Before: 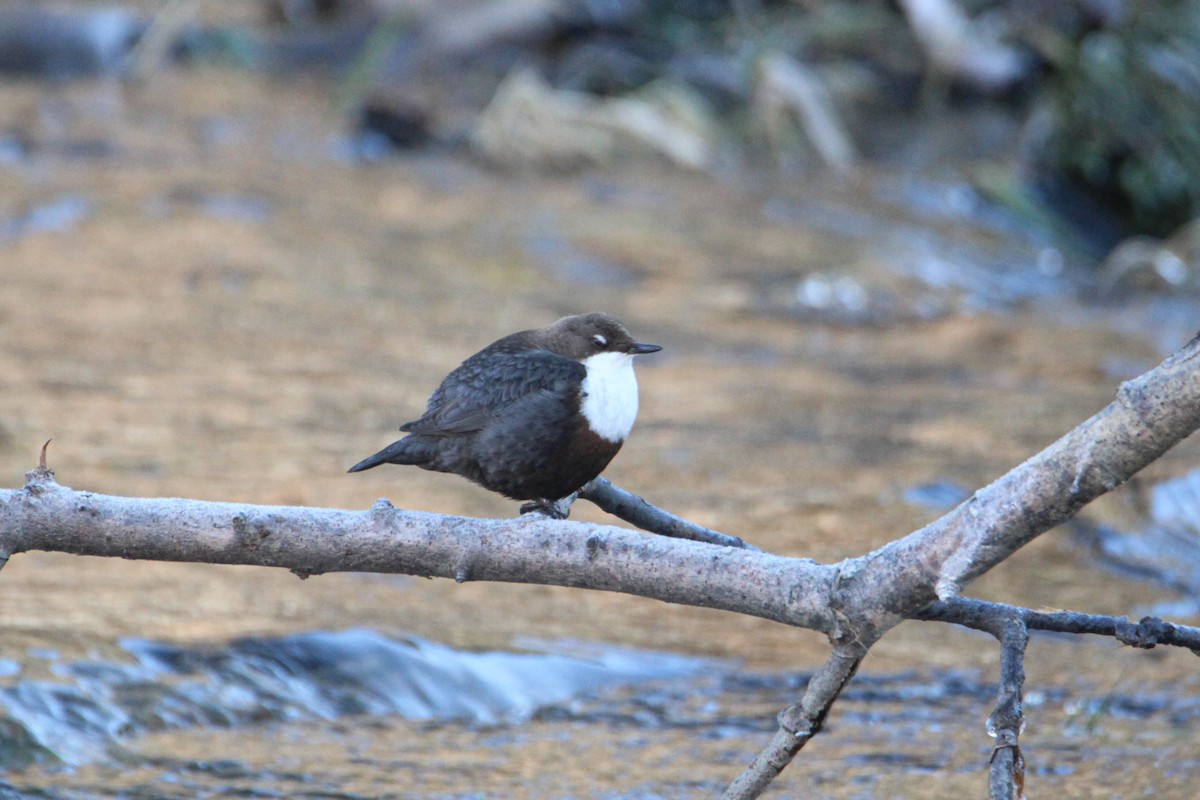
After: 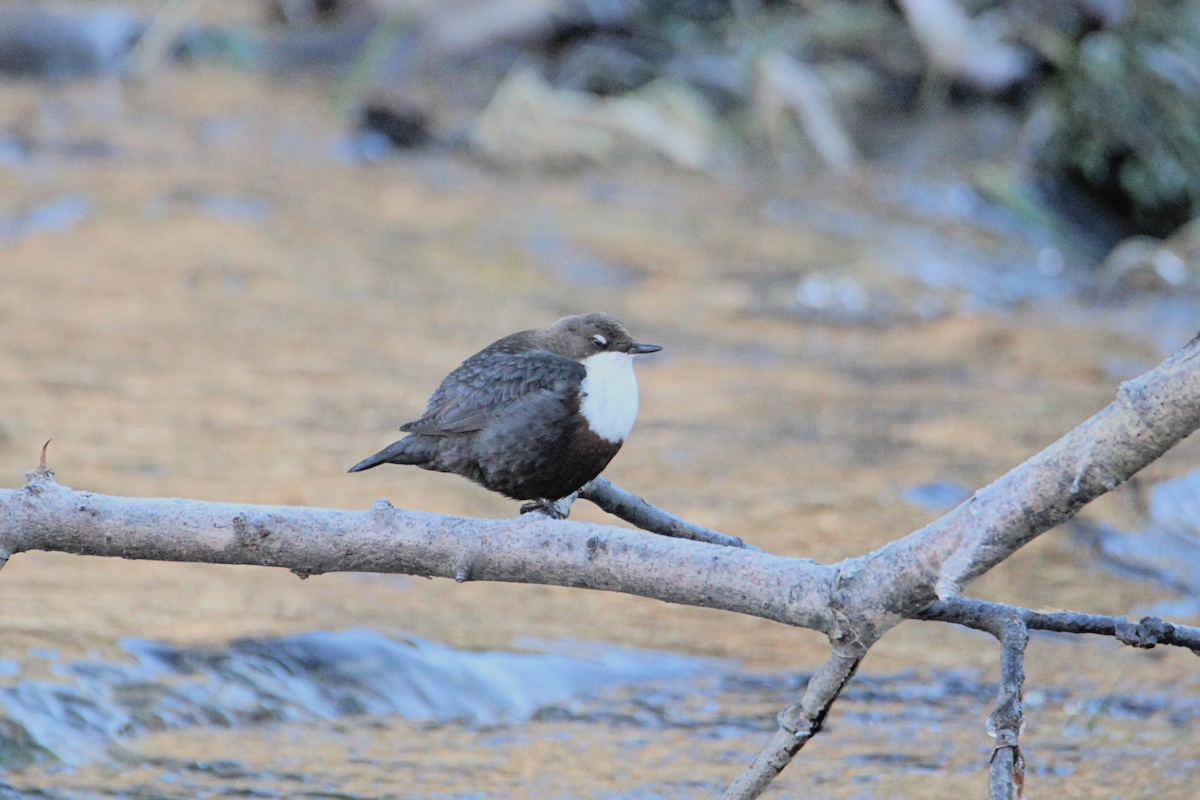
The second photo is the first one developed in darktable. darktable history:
filmic rgb: black relative exposure -7.15 EV, white relative exposure 5.38 EV, threshold 3.05 EV, hardness 3.03, color science v6 (2022), enable highlight reconstruction true
sharpen: amount 0.205
contrast brightness saturation: brightness 0.147
